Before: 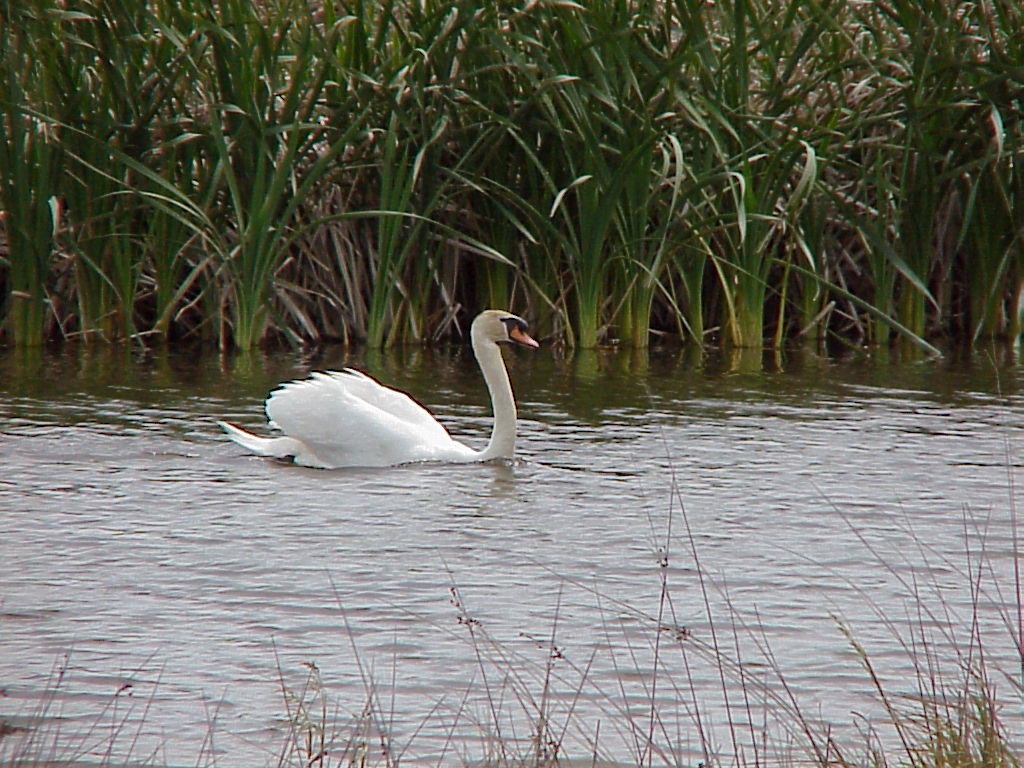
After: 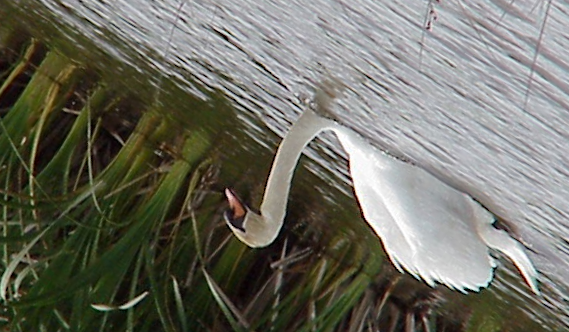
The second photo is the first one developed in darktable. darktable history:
crop and rotate: angle 148.08°, left 9.203%, top 15.576%, right 4.431%, bottom 17.1%
